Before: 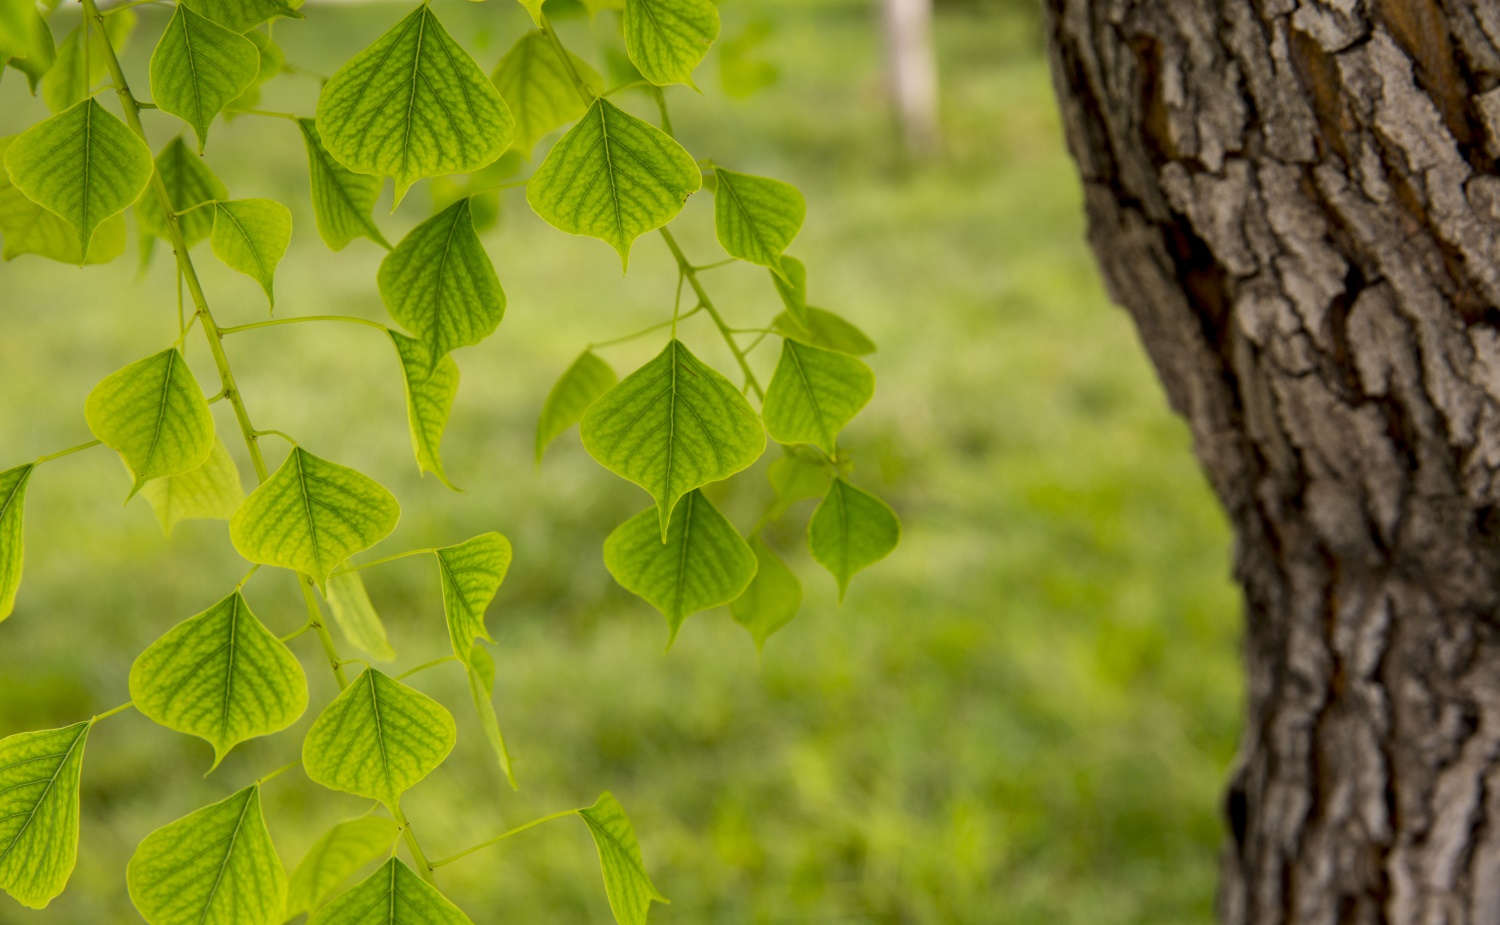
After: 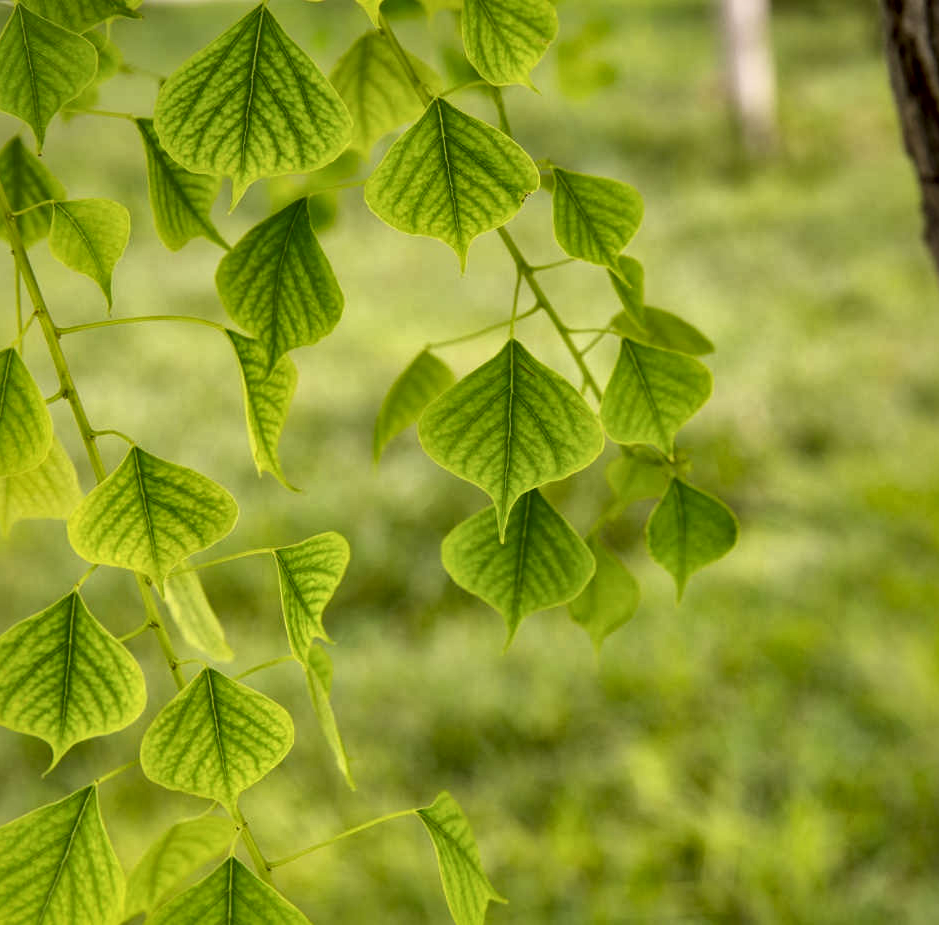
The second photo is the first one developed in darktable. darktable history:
local contrast: mode bilateral grid, contrast 19, coarseness 51, detail 173%, midtone range 0.2
crop: left 10.824%, right 26.551%
